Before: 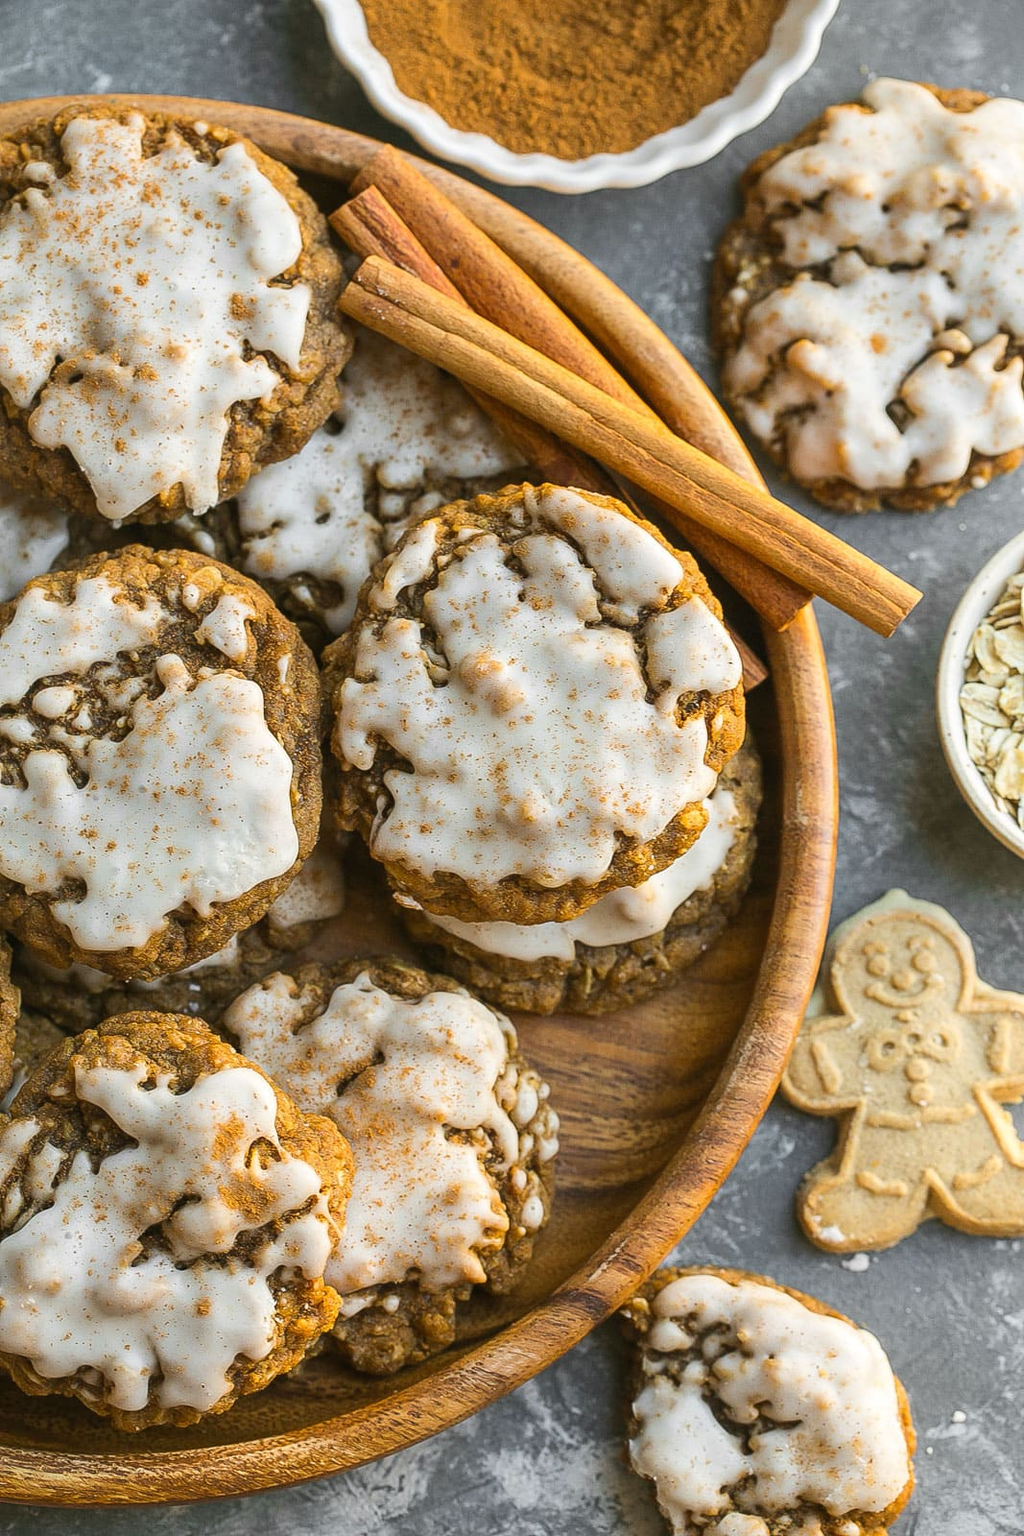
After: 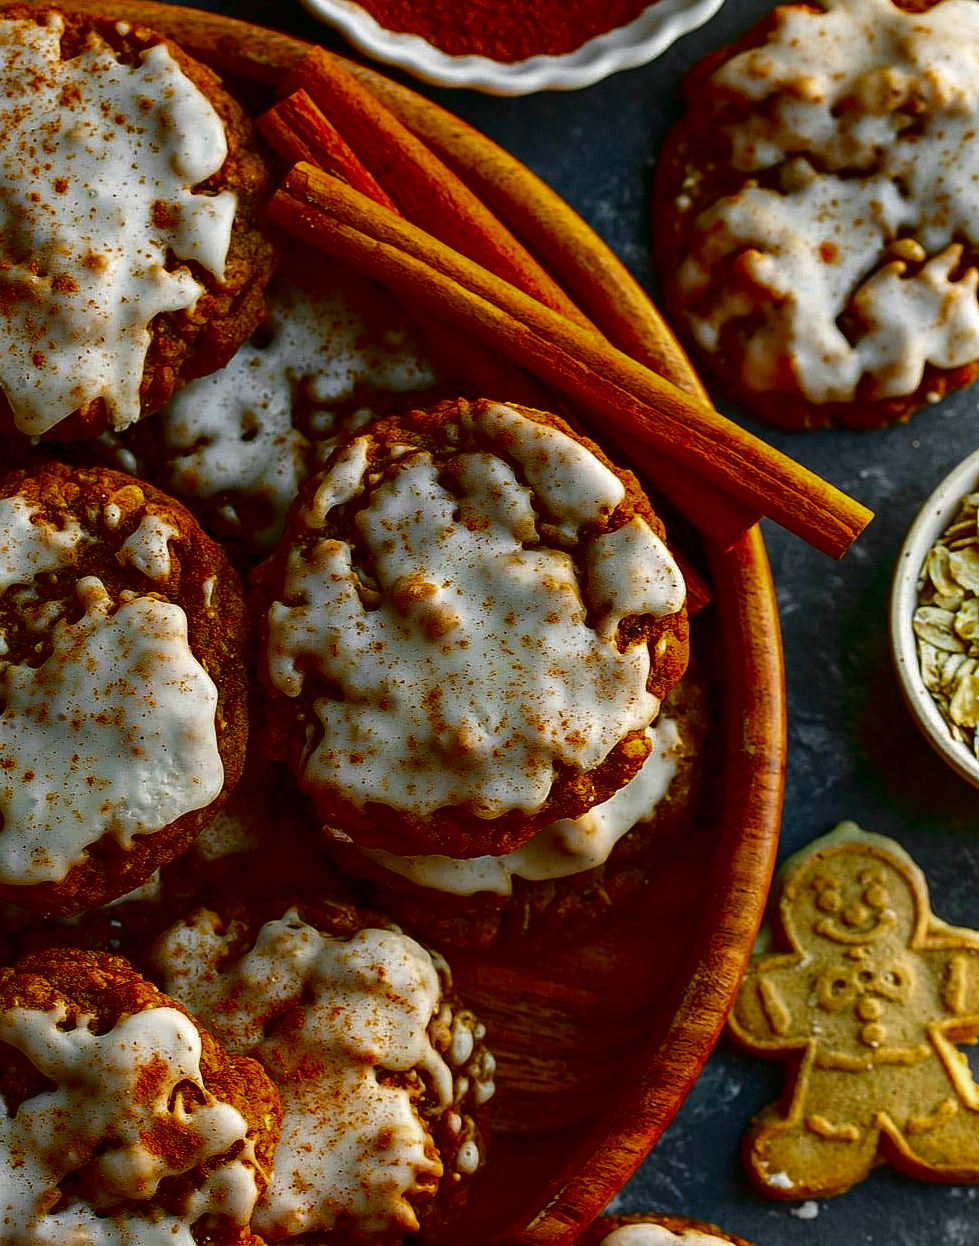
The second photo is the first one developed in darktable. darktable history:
contrast brightness saturation: brightness -1, saturation 1
crop: left 8.155%, top 6.611%, bottom 15.385%
